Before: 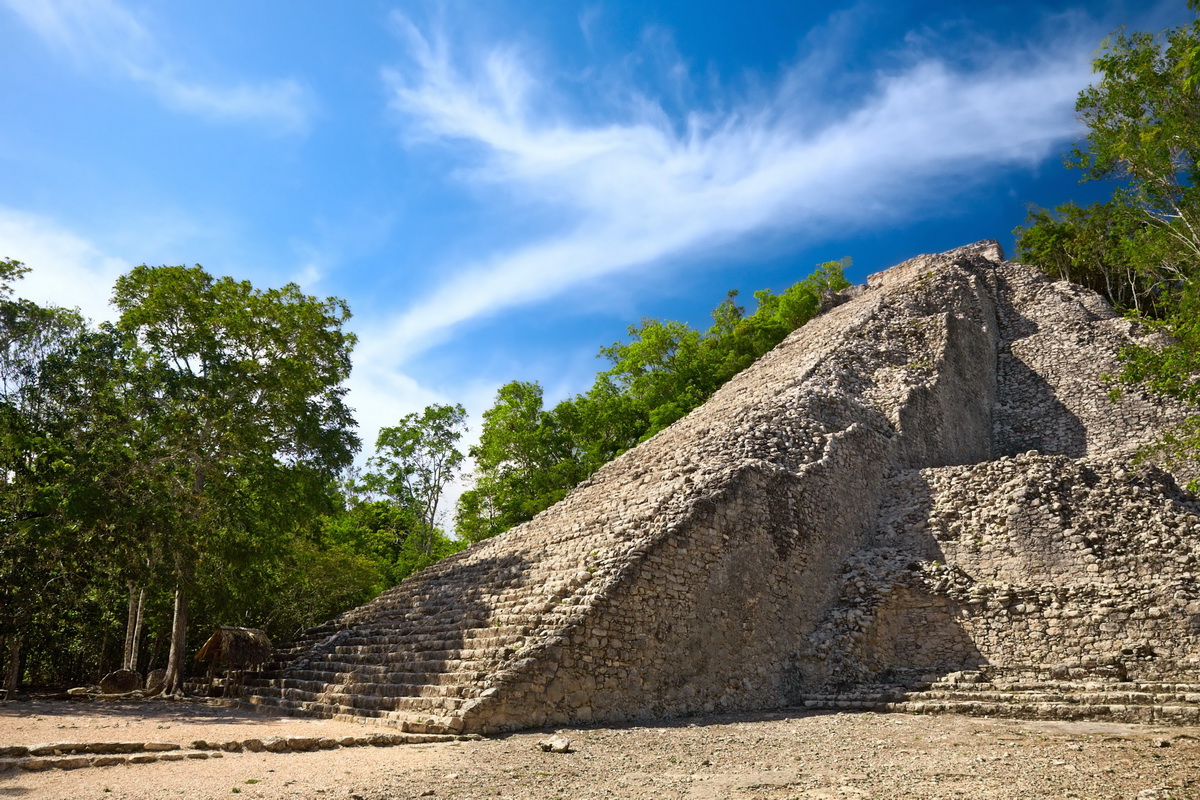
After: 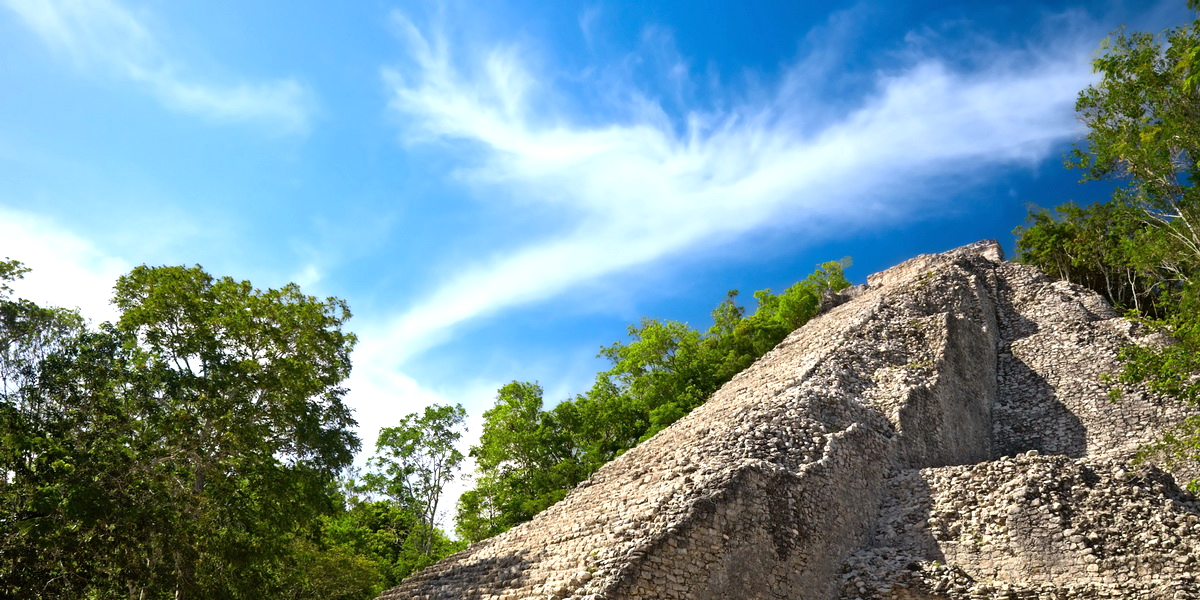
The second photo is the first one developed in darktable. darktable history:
crop: bottom 24.917%
tone equalizer: -8 EV -0.41 EV, -7 EV -0.394 EV, -6 EV -0.367 EV, -5 EV -0.221 EV, -3 EV 0.211 EV, -2 EV 0.353 EV, -1 EV 0.366 EV, +0 EV 0.405 EV
